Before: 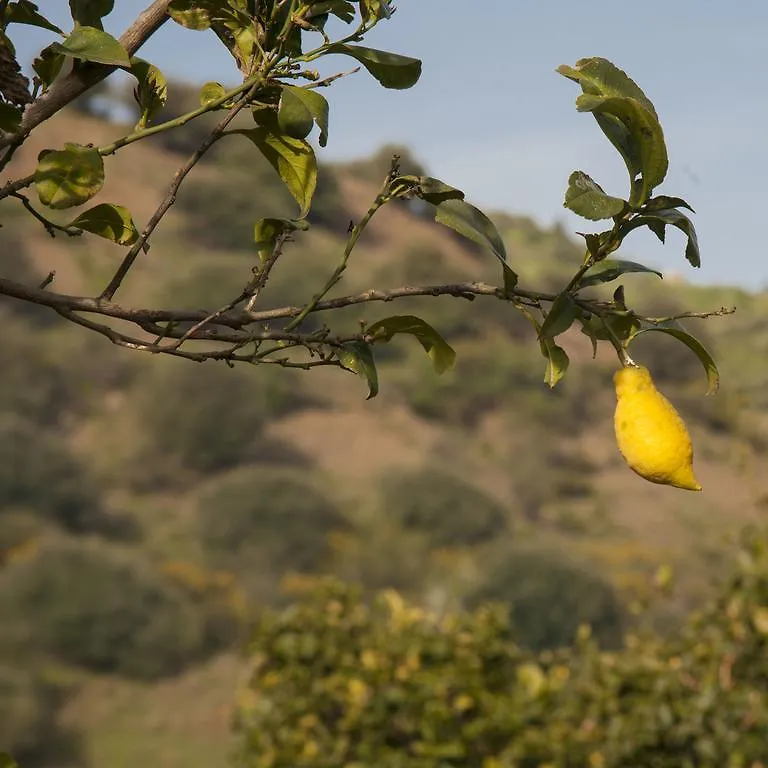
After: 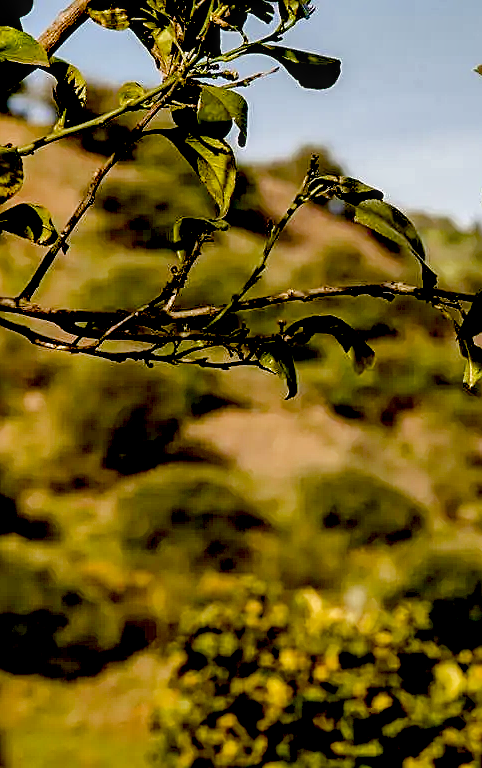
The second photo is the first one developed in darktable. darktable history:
crop: left 10.644%, right 26.528%
shadows and highlights: low approximation 0.01, soften with gaussian
sharpen: on, module defaults
exposure: black level correction 0.056, exposure -0.039 EV, compensate highlight preservation false
local contrast: detail 142%
tone equalizer: on, module defaults
color balance rgb: perceptual saturation grading › global saturation 20%, perceptual saturation grading › highlights -50%, perceptual saturation grading › shadows 30%, perceptual brilliance grading › global brilliance 10%, perceptual brilliance grading › shadows 15%
